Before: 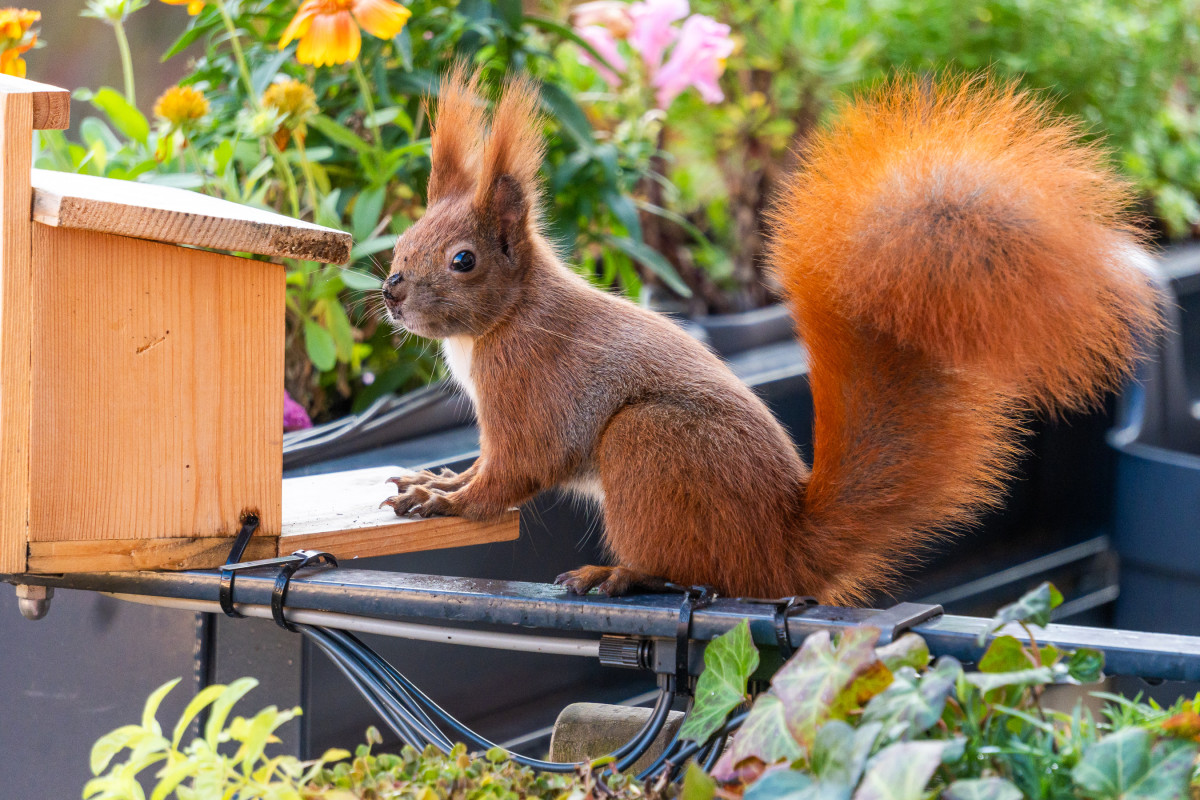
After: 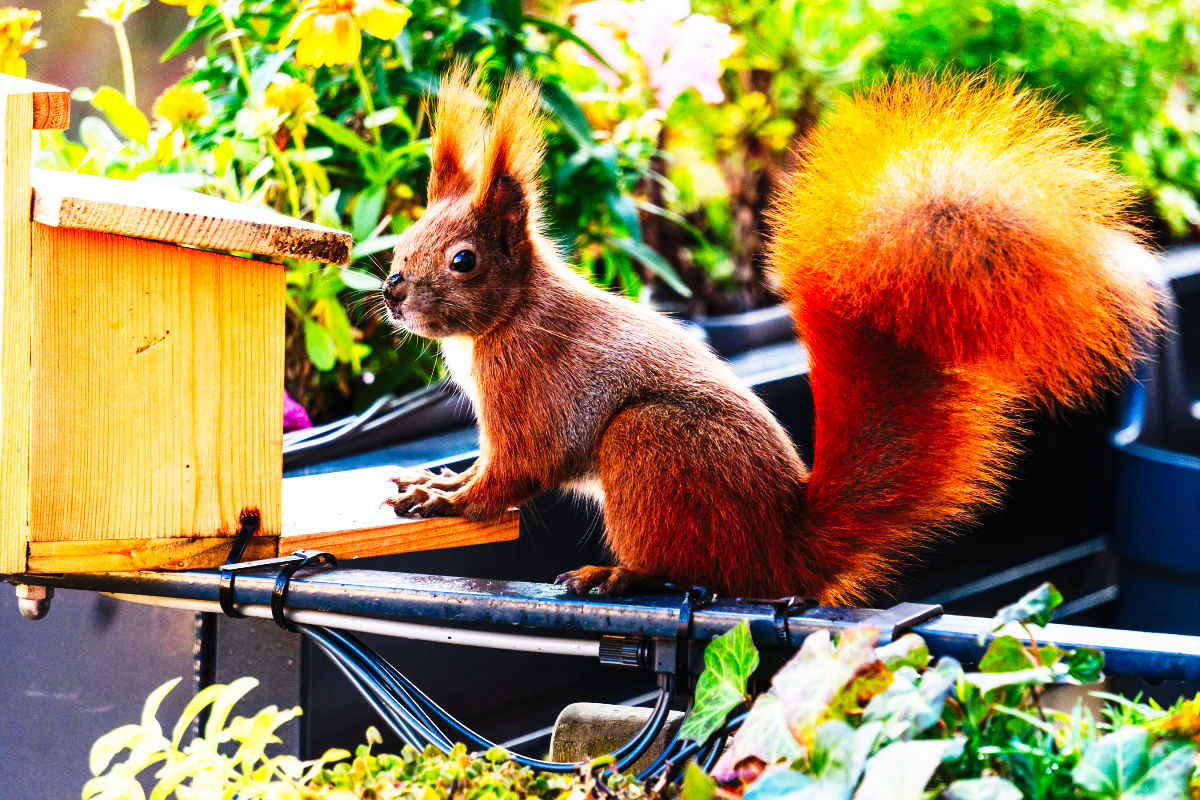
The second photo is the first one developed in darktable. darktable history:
tone curve: curves: ch0 [(0, 0) (0.003, 0.005) (0.011, 0.008) (0.025, 0.013) (0.044, 0.017) (0.069, 0.022) (0.1, 0.029) (0.136, 0.038) (0.177, 0.053) (0.224, 0.081) (0.277, 0.128) (0.335, 0.214) (0.399, 0.343) (0.468, 0.478) (0.543, 0.641) (0.623, 0.798) (0.709, 0.911) (0.801, 0.971) (0.898, 0.99) (1, 1)], preserve colors none
color balance rgb: perceptual saturation grading › global saturation 0.063%
